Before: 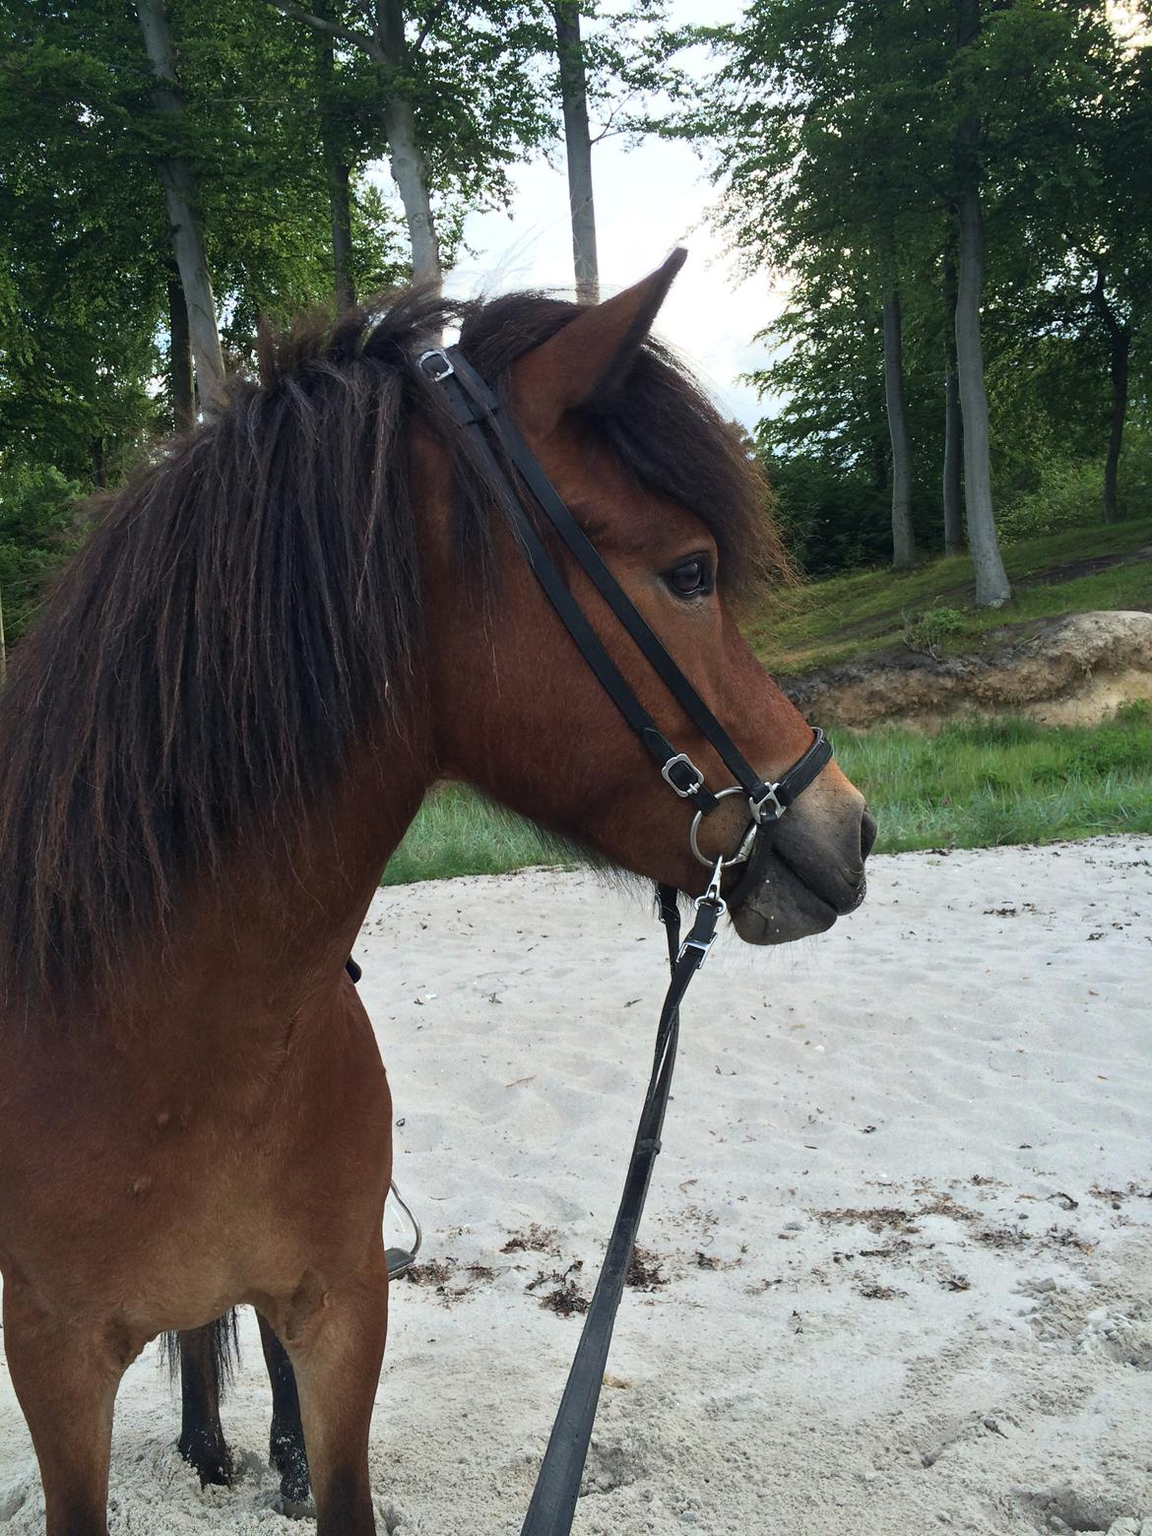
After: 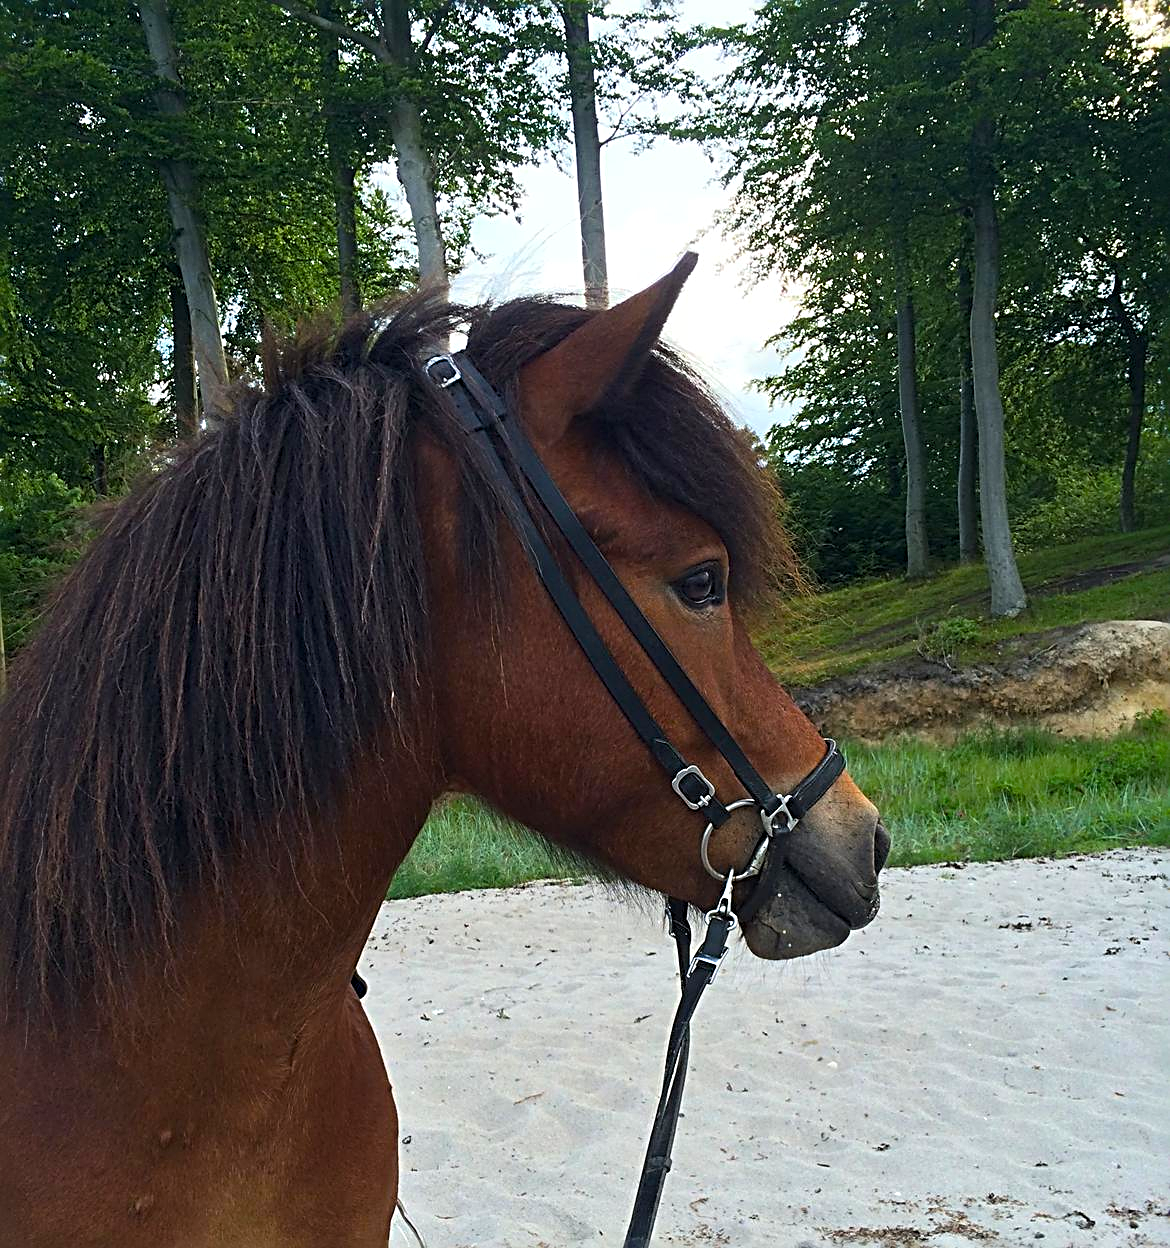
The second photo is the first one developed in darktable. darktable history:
sharpen: radius 3.017, amount 0.756
crop: bottom 19.576%
tone equalizer: edges refinement/feathering 500, mask exposure compensation -1.57 EV, preserve details no
color balance rgb: perceptual saturation grading › global saturation 30.947%, global vibrance 20%
